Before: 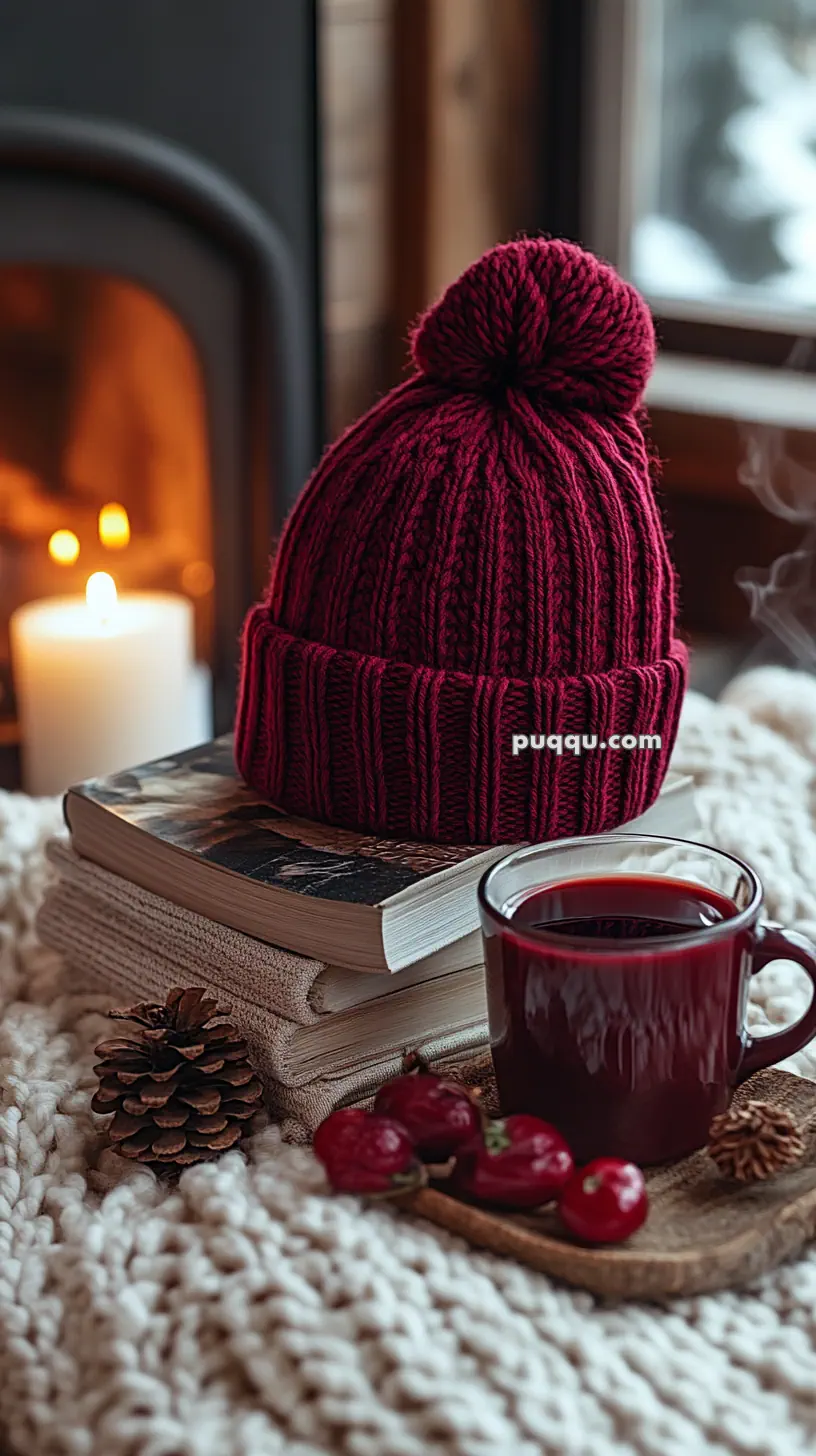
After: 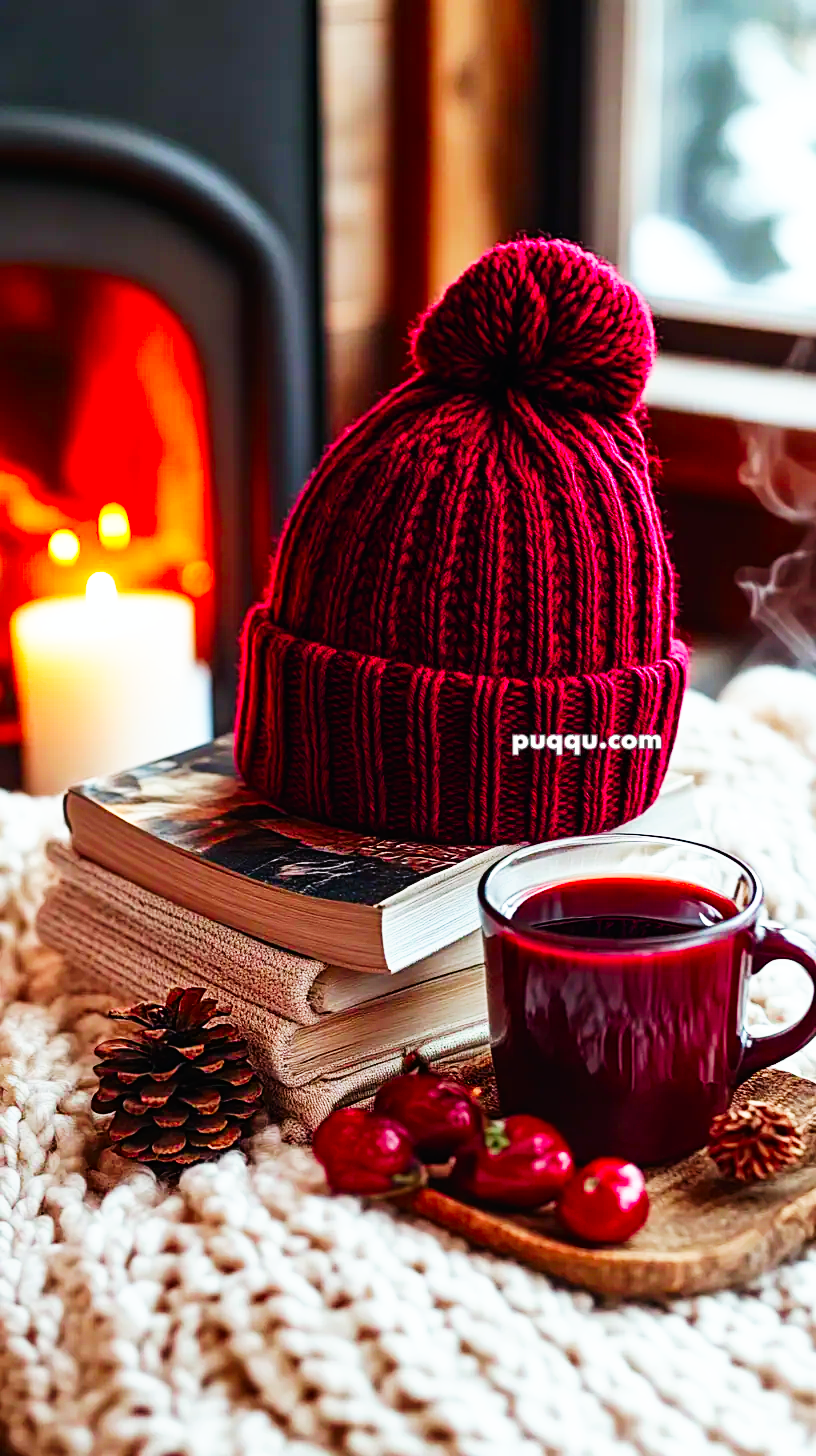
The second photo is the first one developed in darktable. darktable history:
base curve: curves: ch0 [(0, 0) (0.007, 0.004) (0.027, 0.03) (0.046, 0.07) (0.207, 0.54) (0.442, 0.872) (0.673, 0.972) (1, 1)], preserve colors none
contrast brightness saturation: saturation 0.5
